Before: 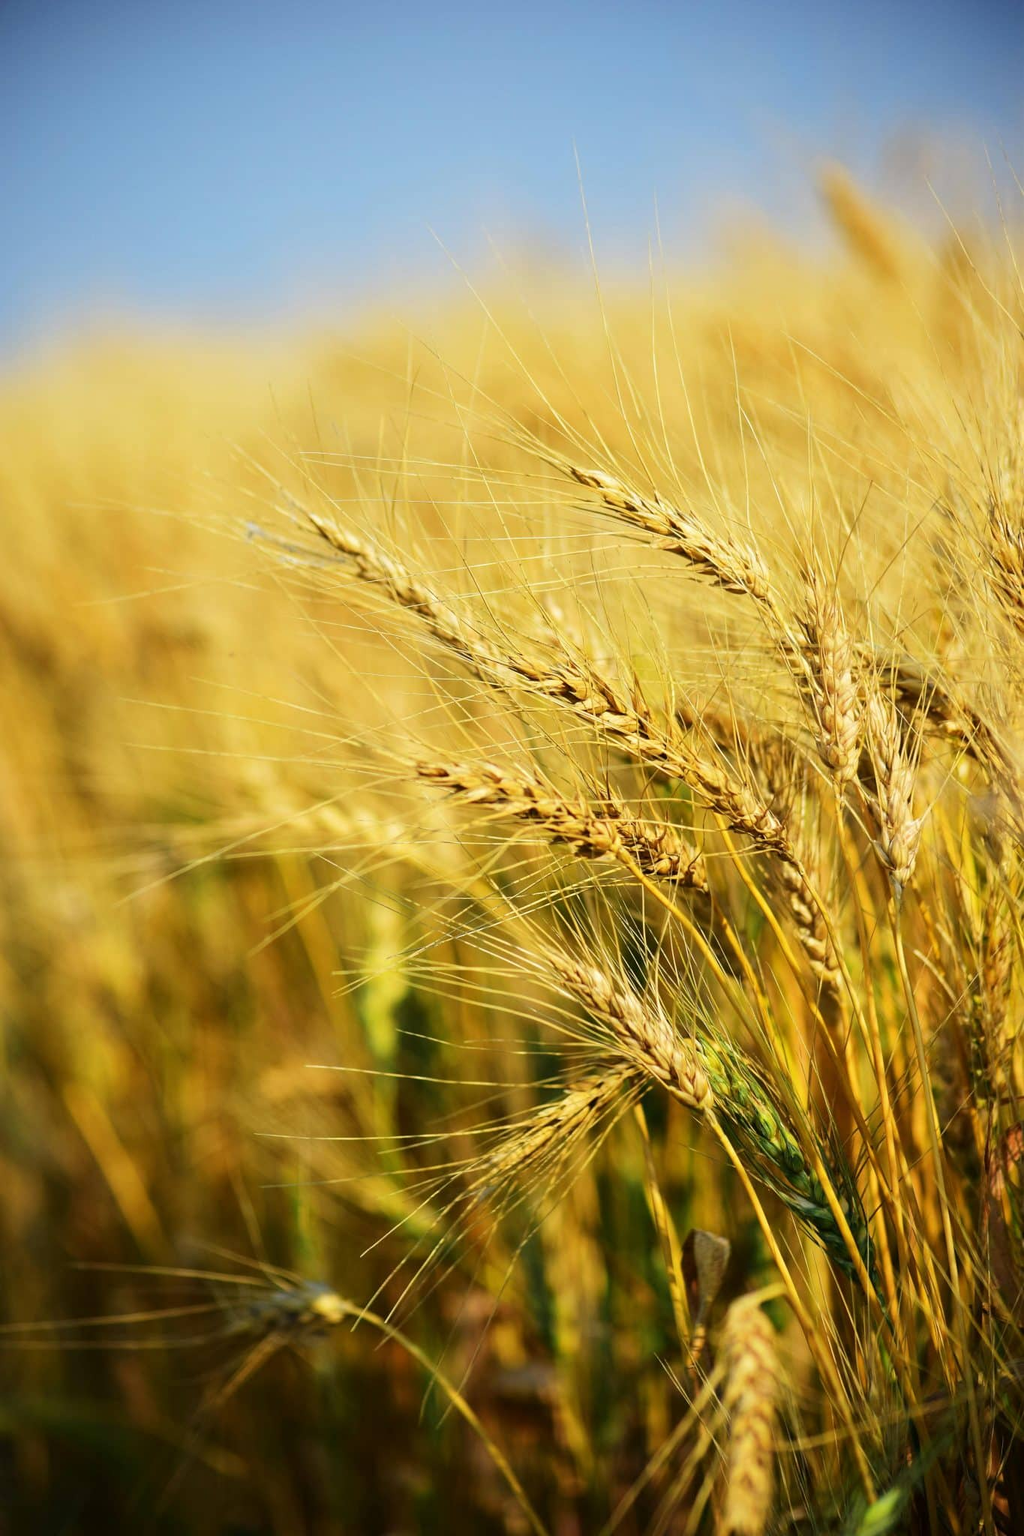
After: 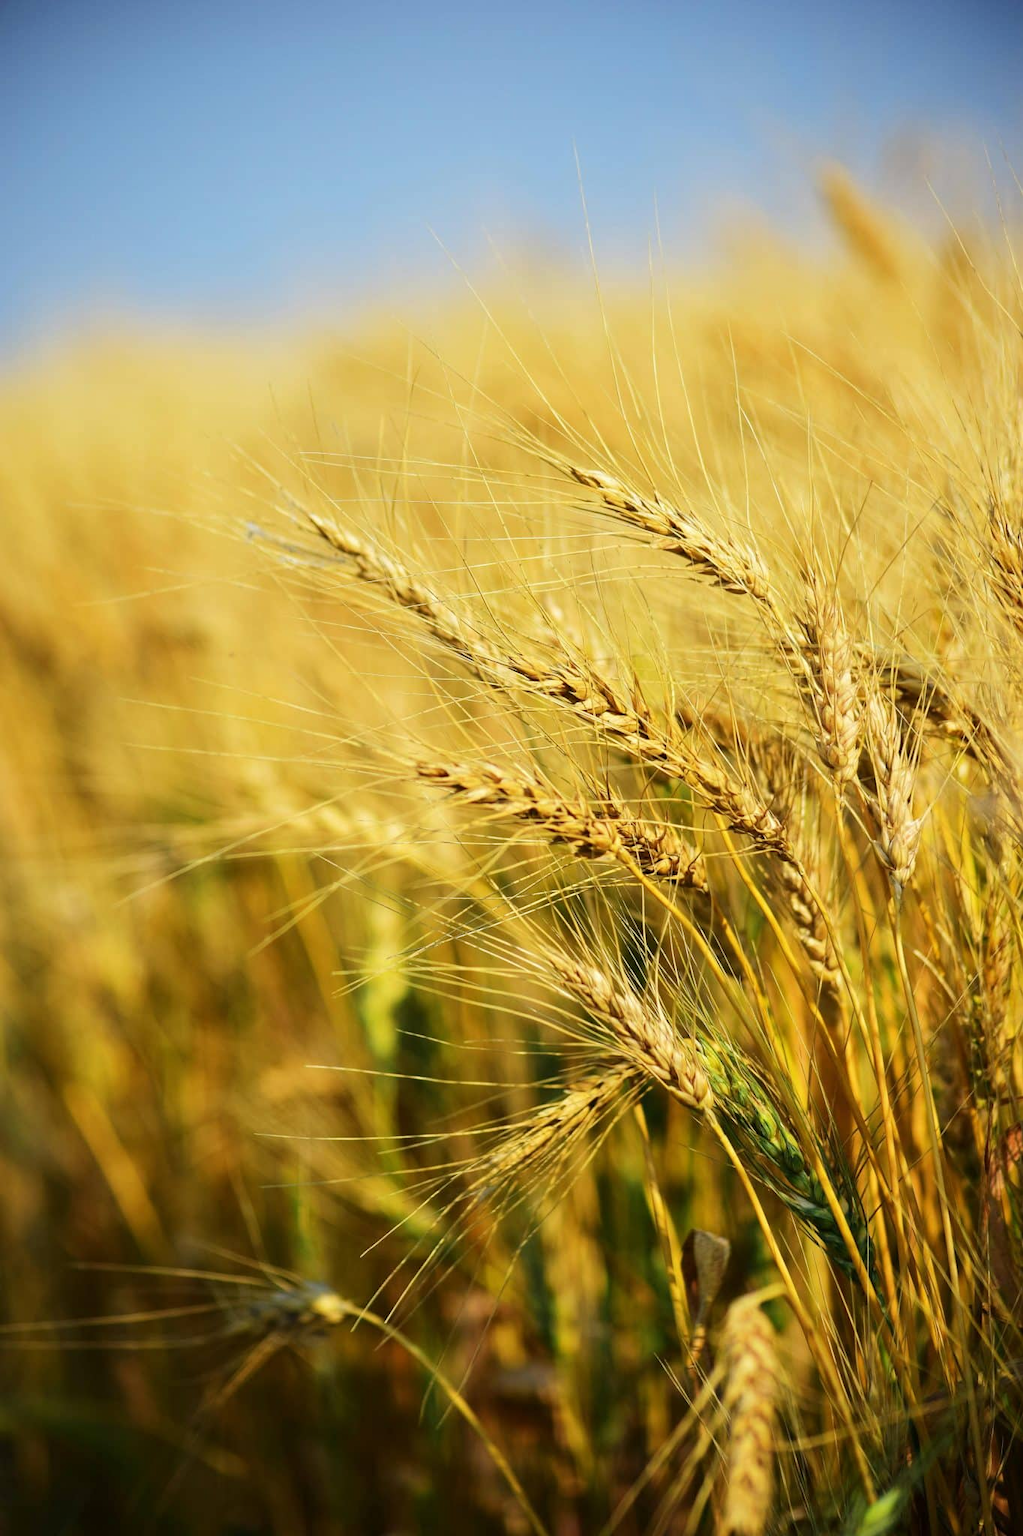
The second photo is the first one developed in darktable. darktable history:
tone equalizer: -8 EV 0.063 EV, edges refinement/feathering 500, mask exposure compensation -1.57 EV, preserve details no
